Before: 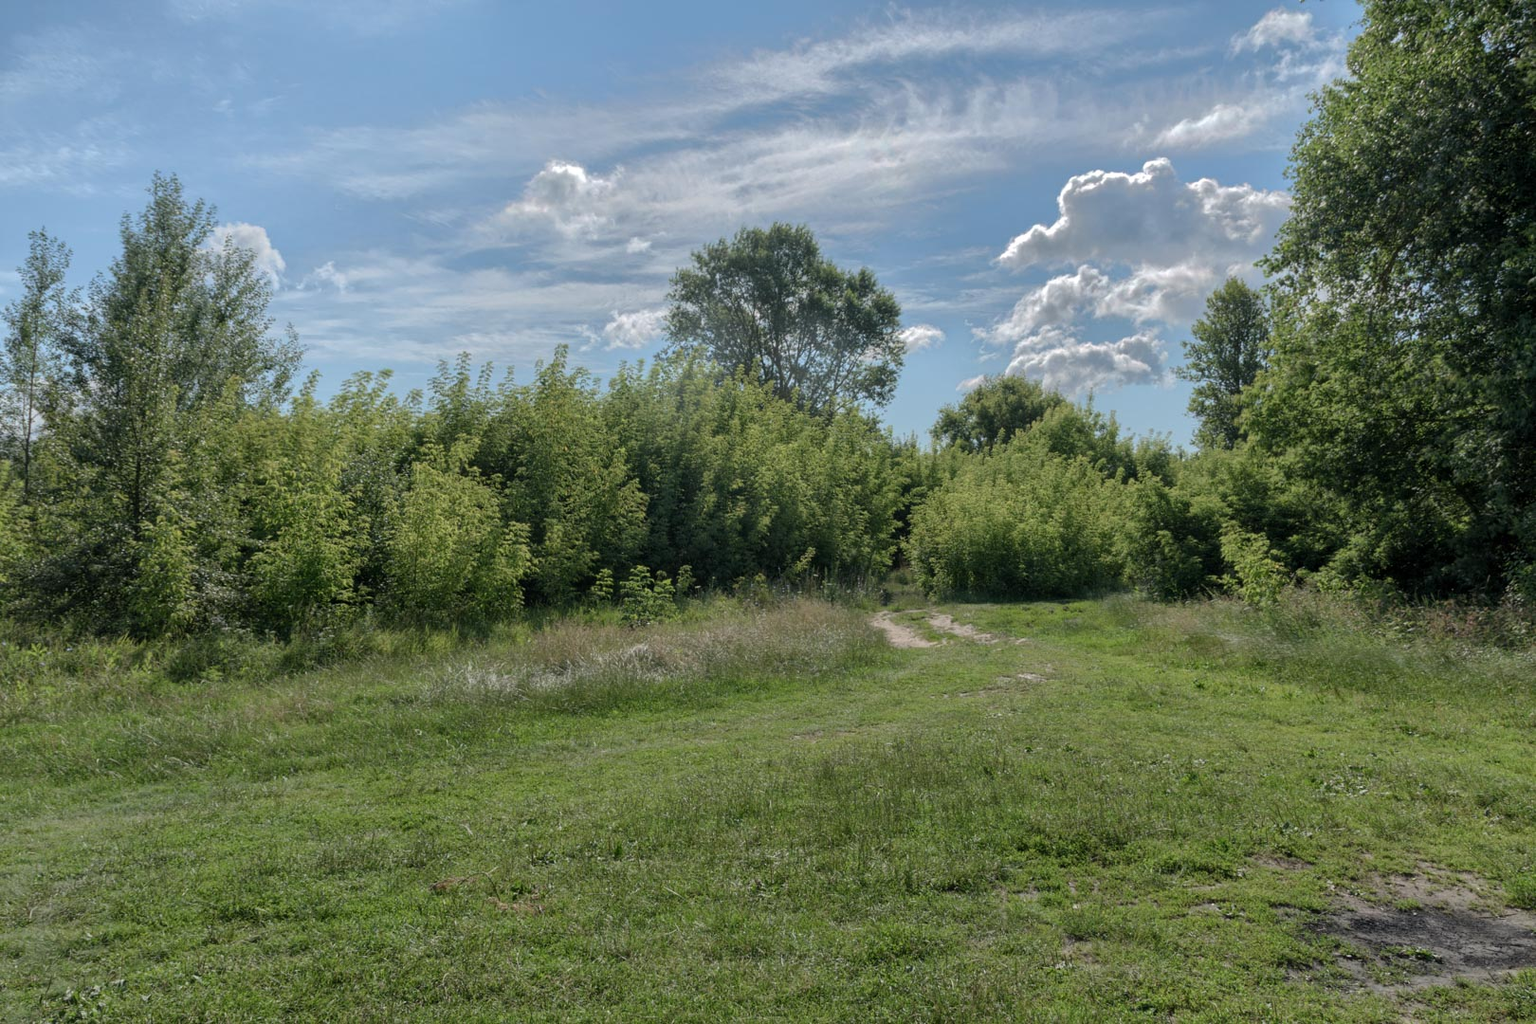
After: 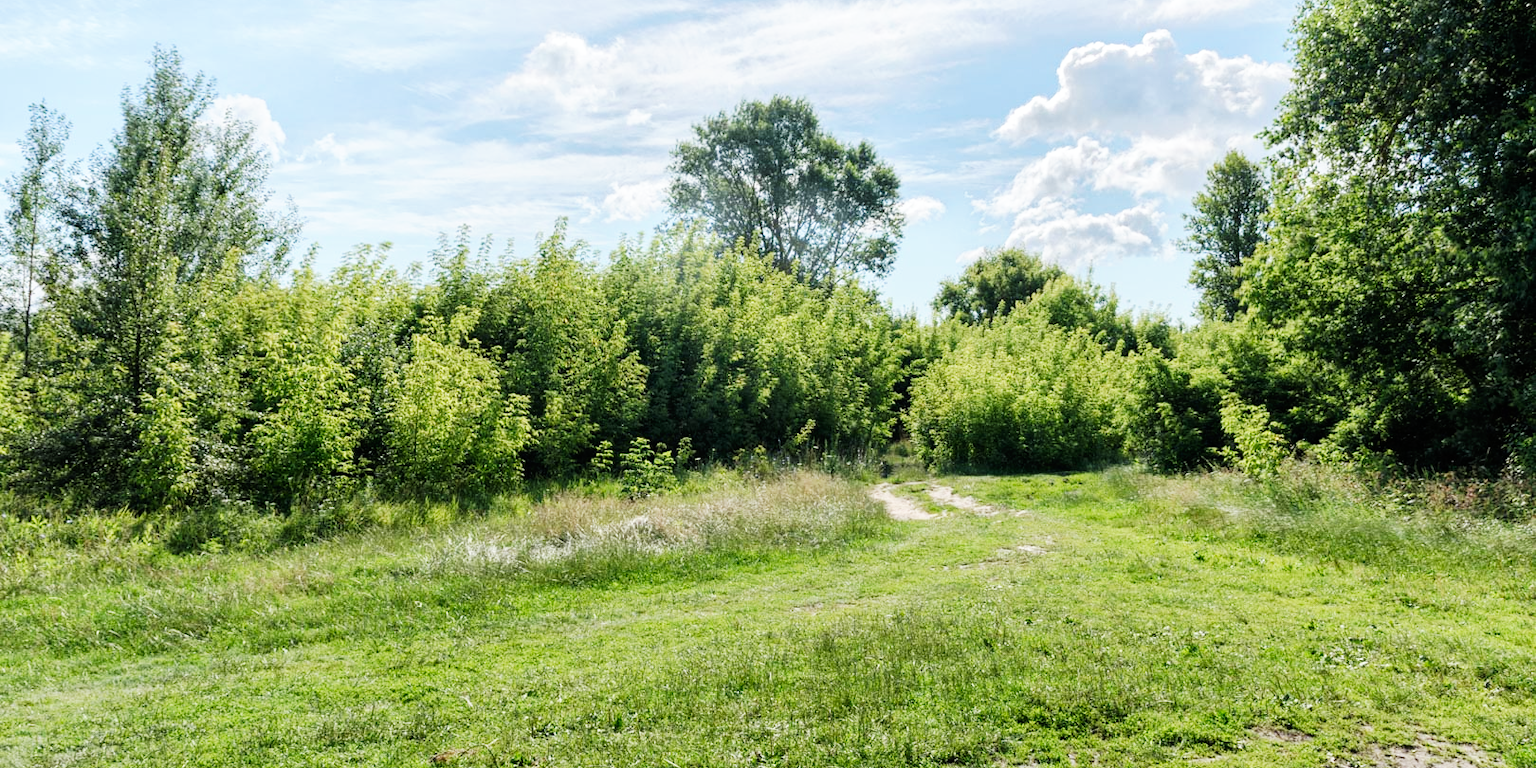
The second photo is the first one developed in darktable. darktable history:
base curve: curves: ch0 [(0, 0) (0.007, 0.004) (0.027, 0.03) (0.046, 0.07) (0.207, 0.54) (0.442, 0.872) (0.673, 0.972) (1, 1)], preserve colors none
color correction: highlights a* -0.182, highlights b* -0.124
crop and rotate: top 12.5%, bottom 12.5%
